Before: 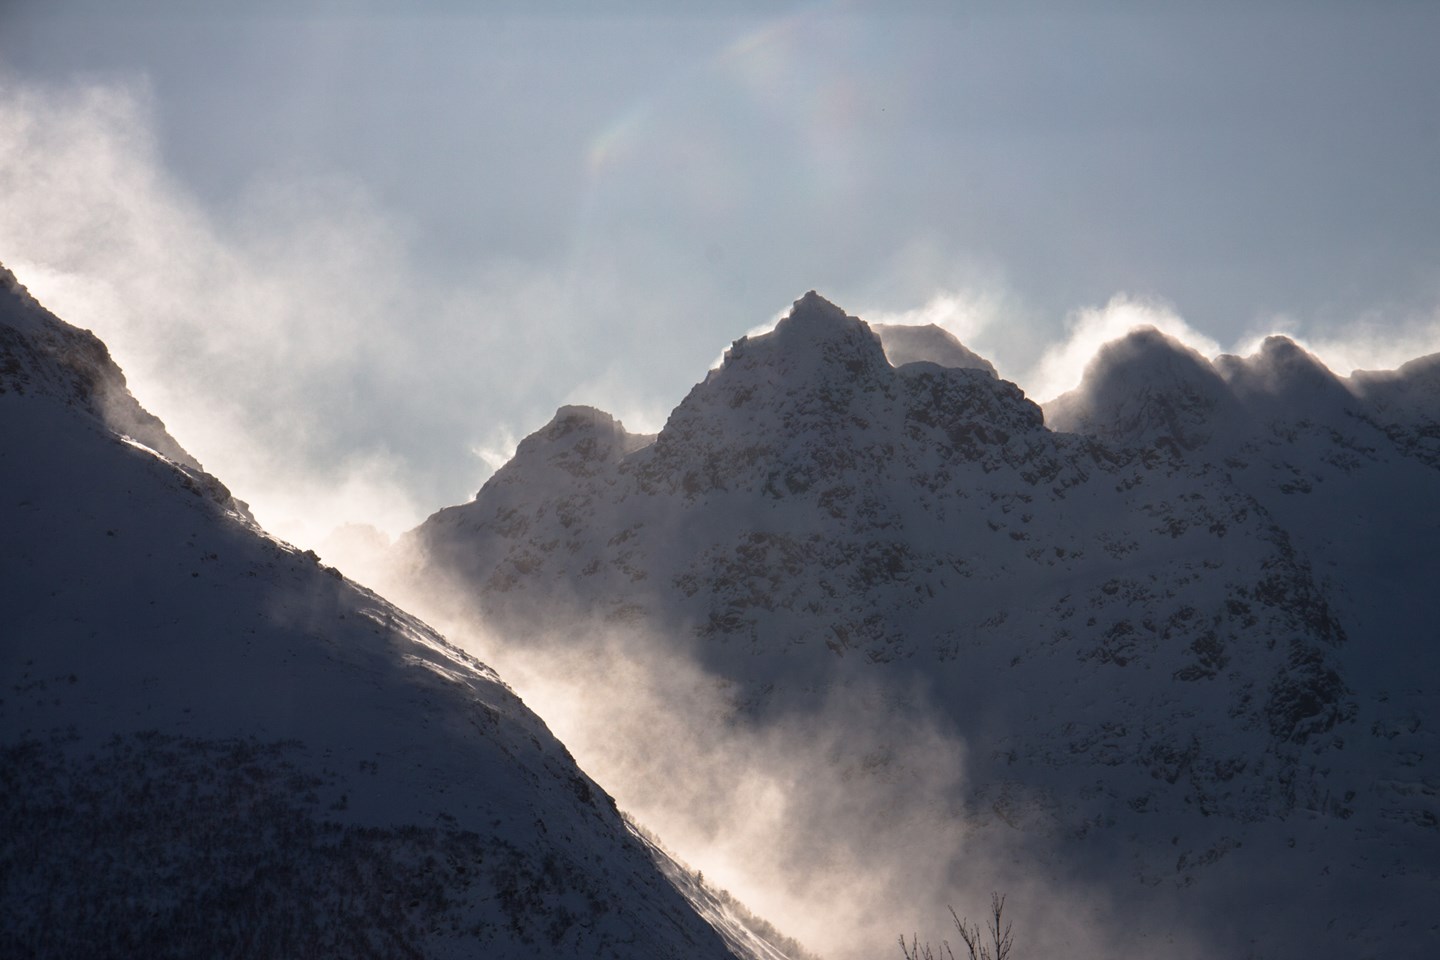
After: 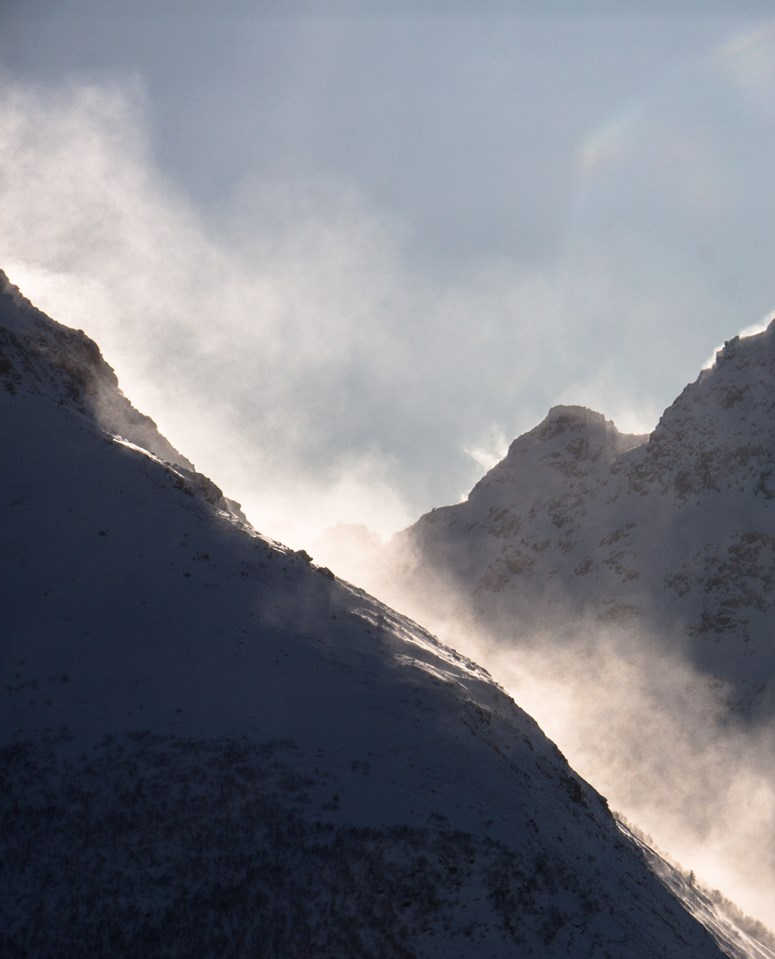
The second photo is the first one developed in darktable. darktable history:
contrast brightness saturation: contrast 0.07
color balance rgb: on, module defaults
crop: left 0.587%, right 45.588%, bottom 0.086%
